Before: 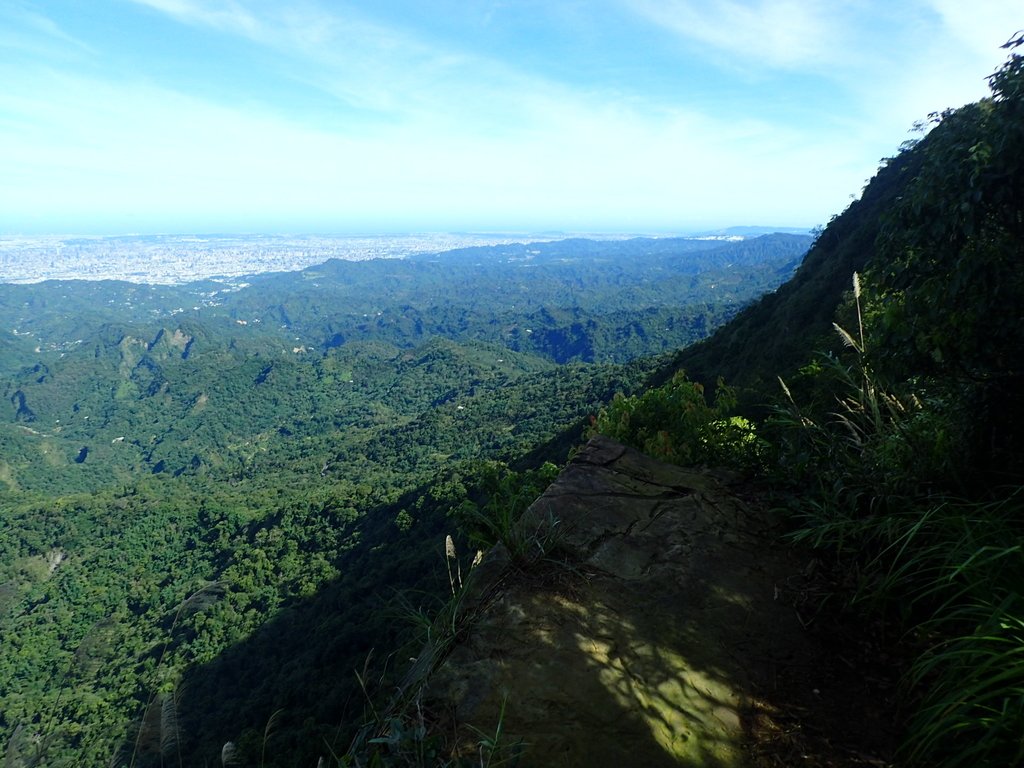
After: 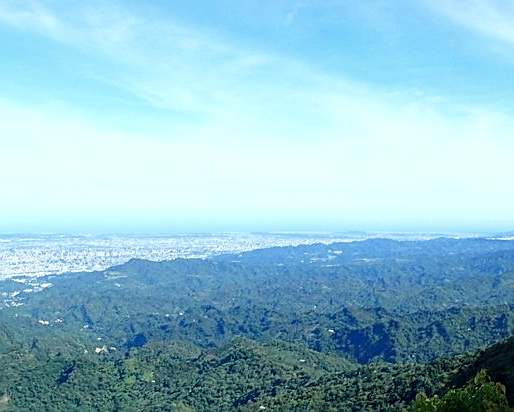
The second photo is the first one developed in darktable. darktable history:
crop: left 19.37%, right 30.431%, bottom 46.242%
local contrast: on, module defaults
exposure: black level correction 0.001, compensate exposure bias true, compensate highlight preservation false
sharpen: amount 0.491
